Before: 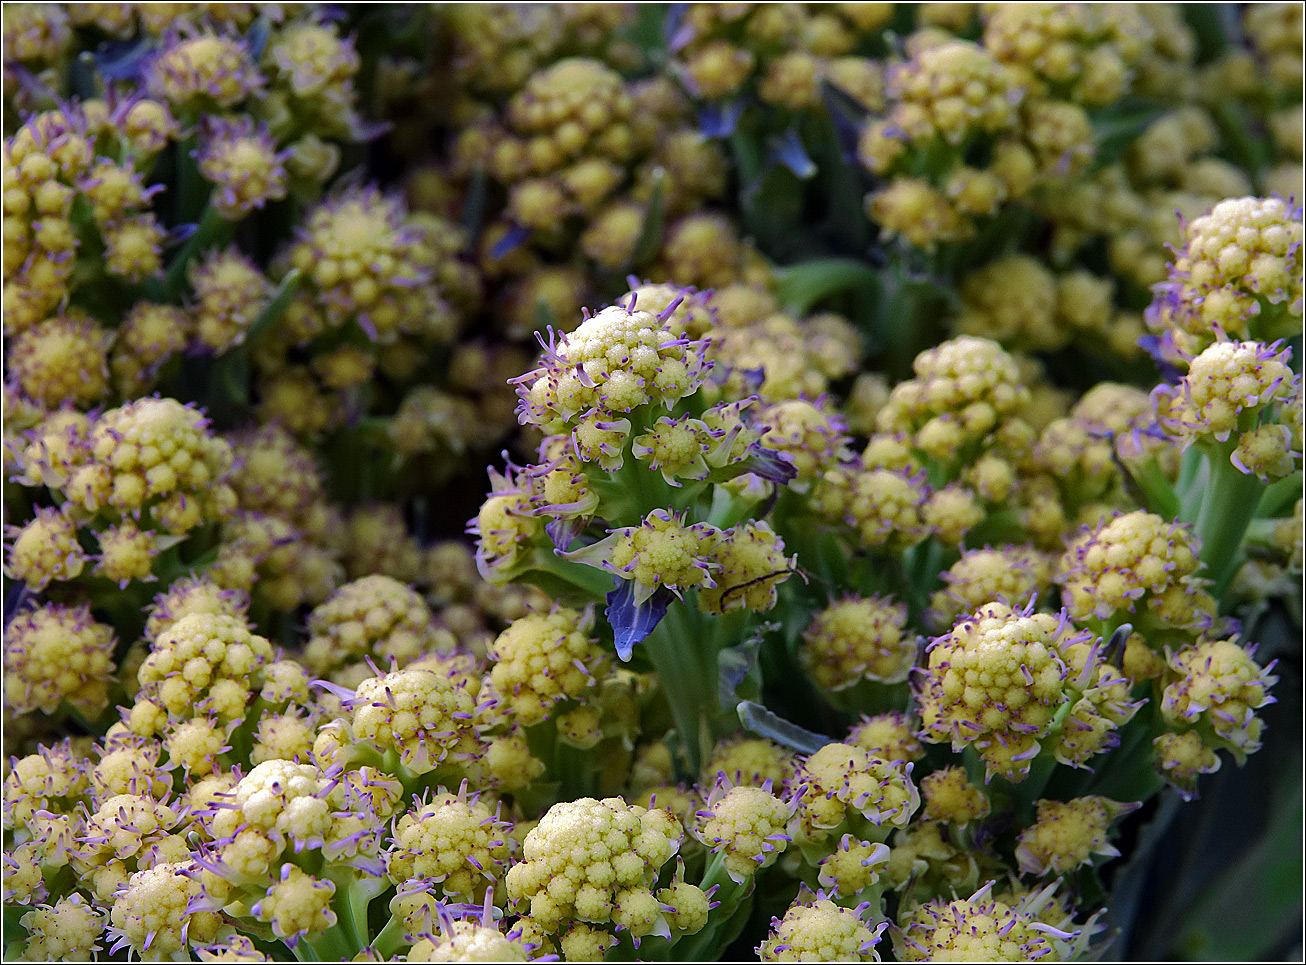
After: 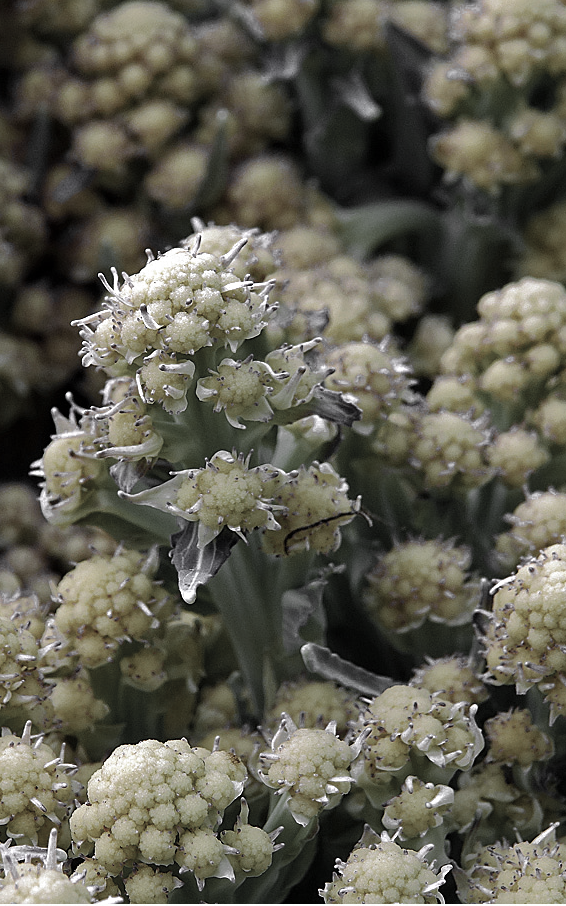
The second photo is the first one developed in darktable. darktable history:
crop: left 33.452%, top 6.025%, right 23.155%
color zones: curves: ch0 [(0, 0.613) (0.01, 0.613) (0.245, 0.448) (0.498, 0.529) (0.642, 0.665) (0.879, 0.777) (0.99, 0.613)]; ch1 [(0, 0.035) (0.121, 0.189) (0.259, 0.197) (0.415, 0.061) (0.589, 0.022) (0.732, 0.022) (0.857, 0.026) (0.991, 0.053)]
